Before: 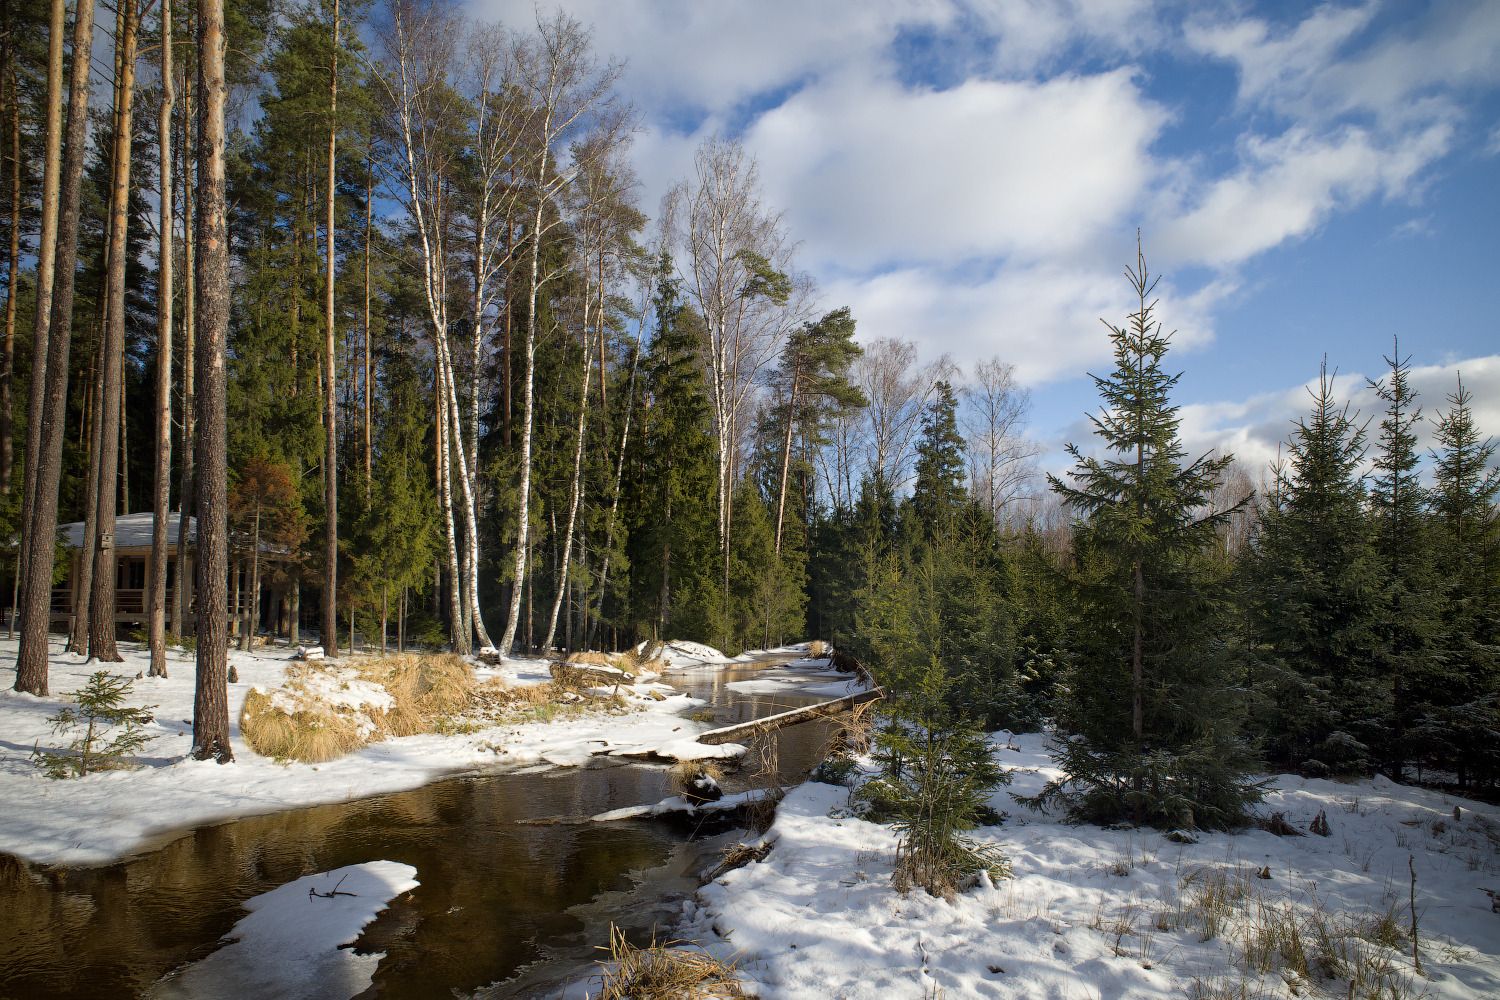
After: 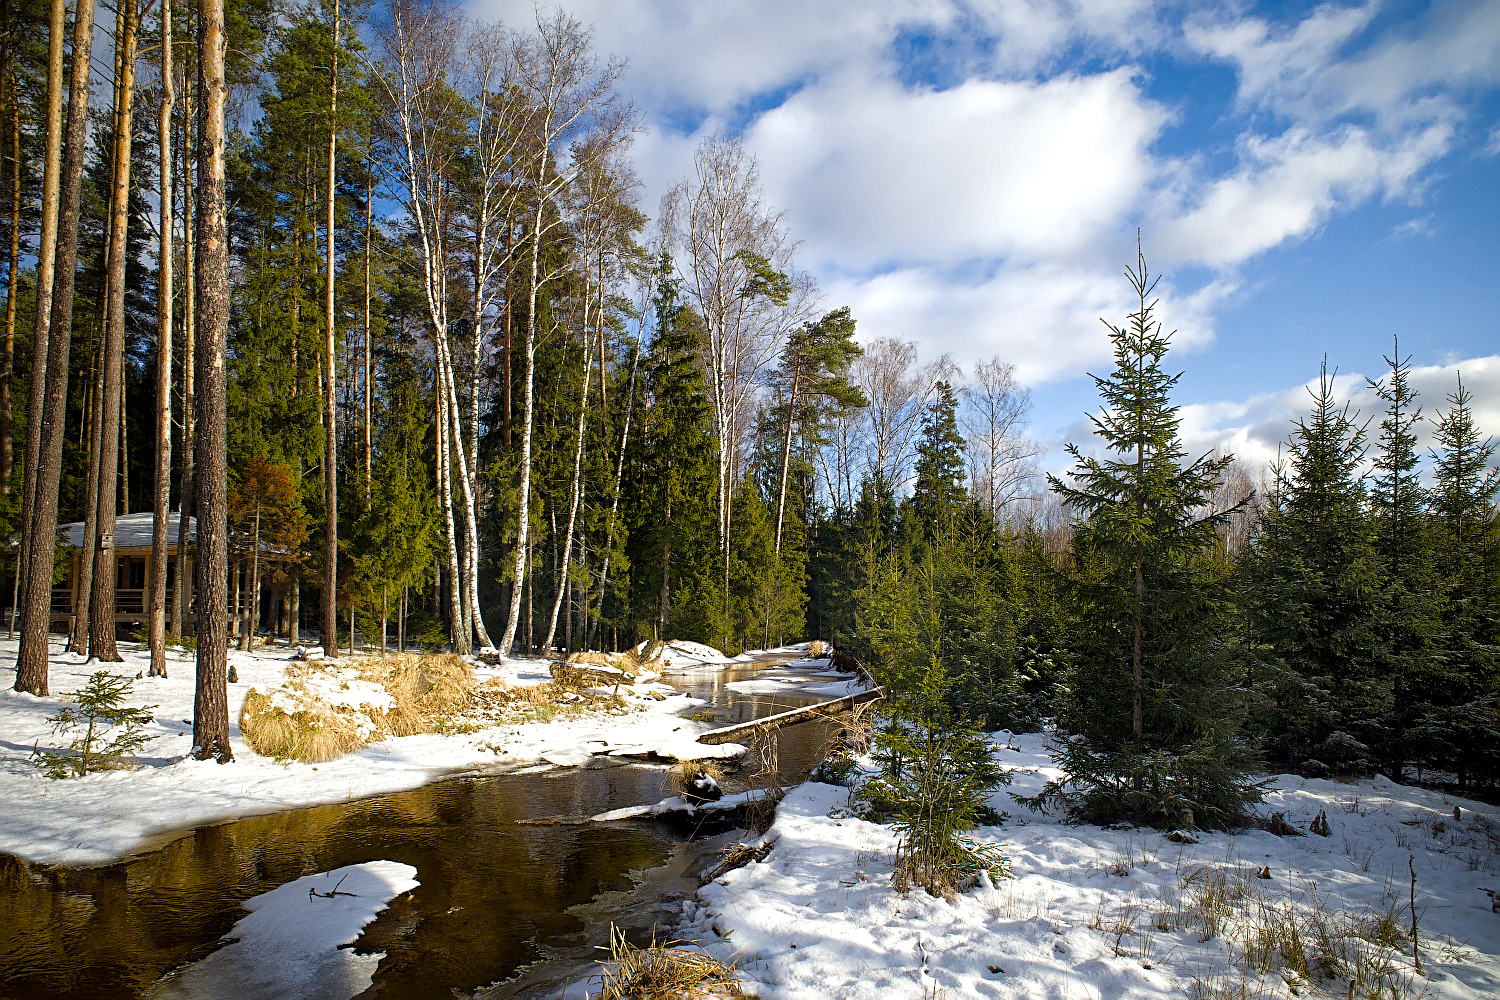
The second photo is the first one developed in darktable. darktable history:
color balance rgb: power › hue 311.27°, linear chroma grading › global chroma 0.661%, perceptual saturation grading › global saturation 20%, perceptual saturation grading › highlights -25.123%, perceptual saturation grading › shadows 50.097%, perceptual brilliance grading › highlights 8.172%, perceptual brilliance grading › mid-tones 4.017%, perceptual brilliance grading › shadows 2.213%
sharpen: amount 0.596
local contrast: highlights 105%, shadows 99%, detail 119%, midtone range 0.2
